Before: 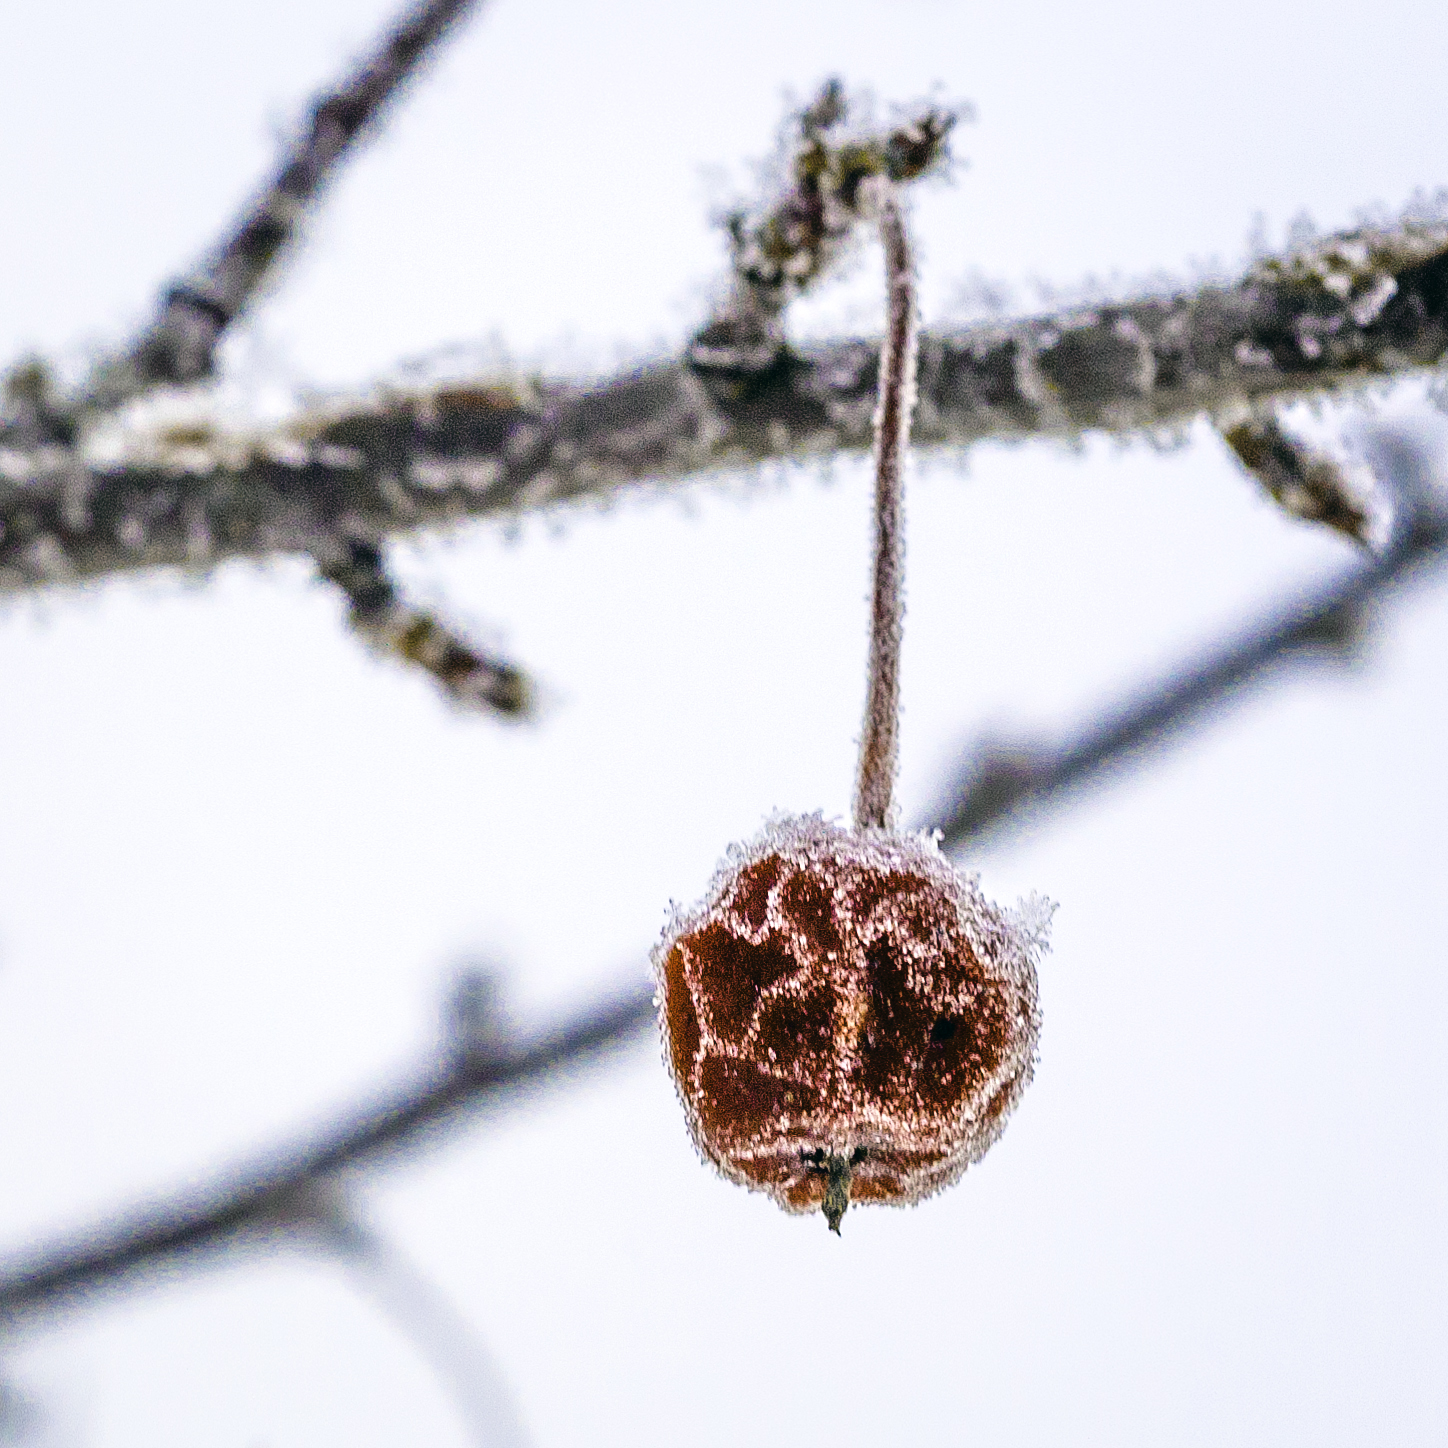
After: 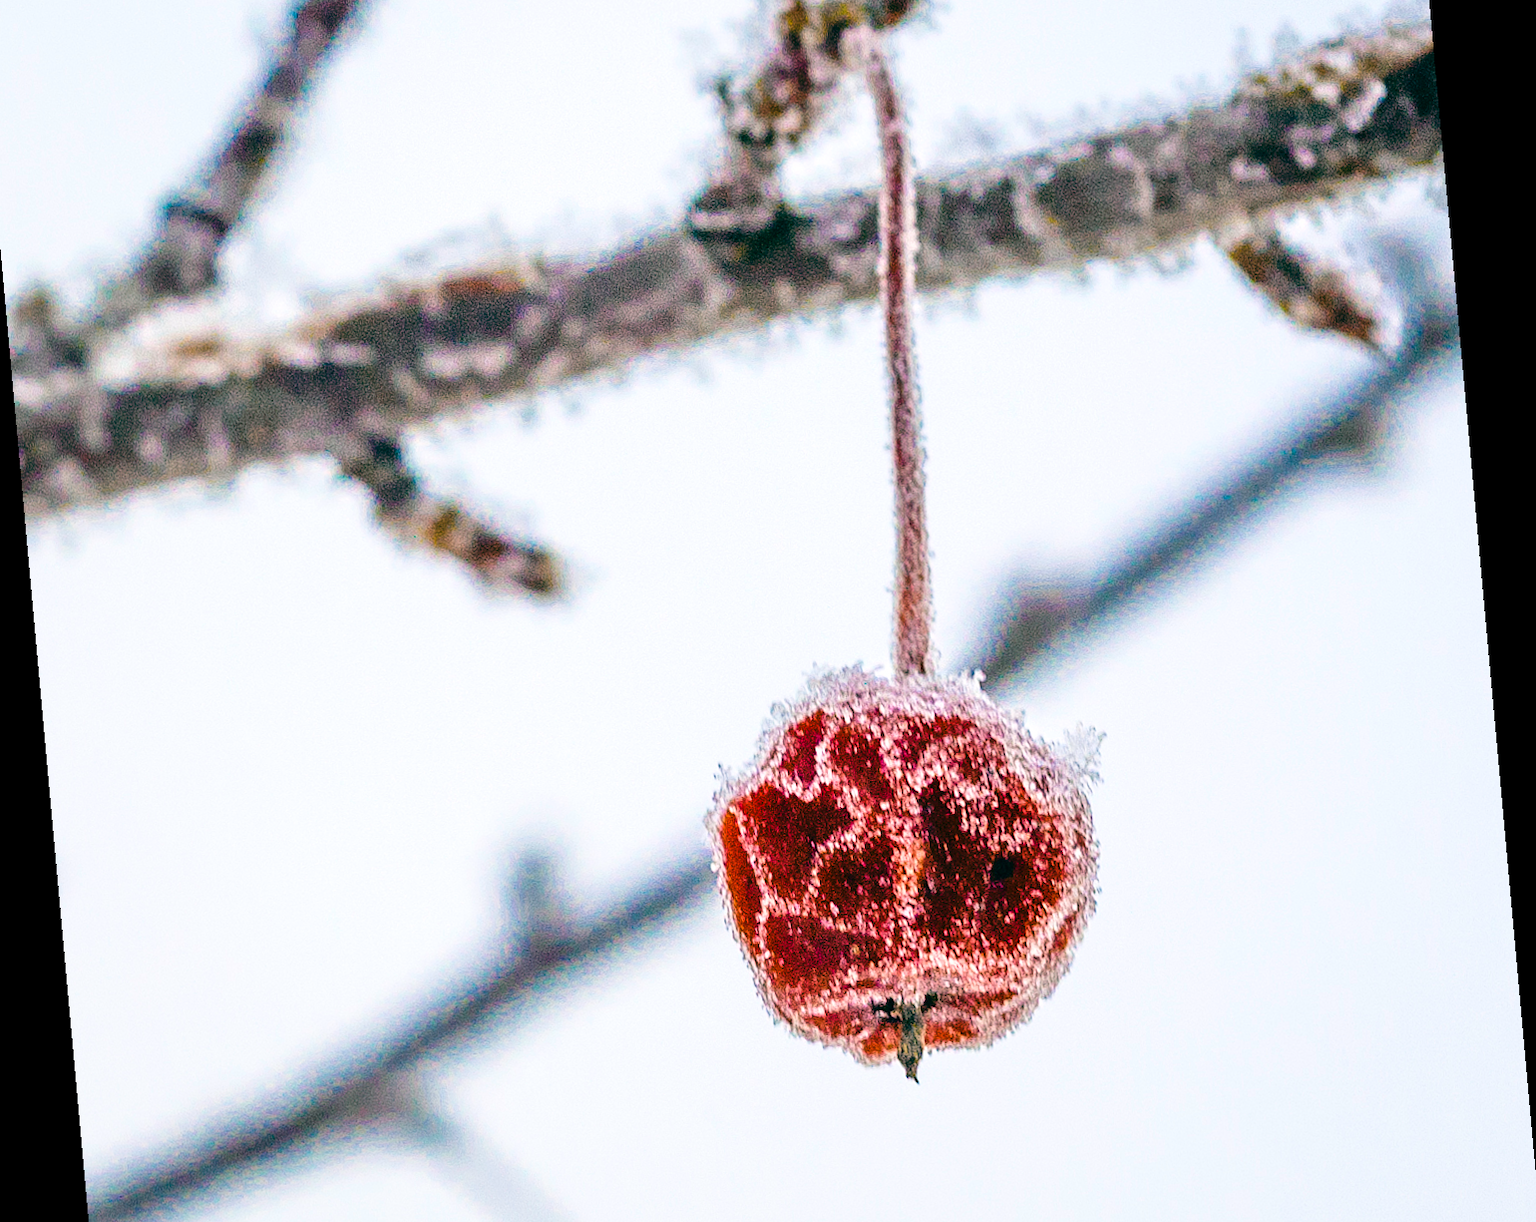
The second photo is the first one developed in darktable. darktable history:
rotate and perspective: rotation -5.2°, automatic cropping off
crop and rotate: left 1.814%, top 12.818%, right 0.25%, bottom 9.225%
